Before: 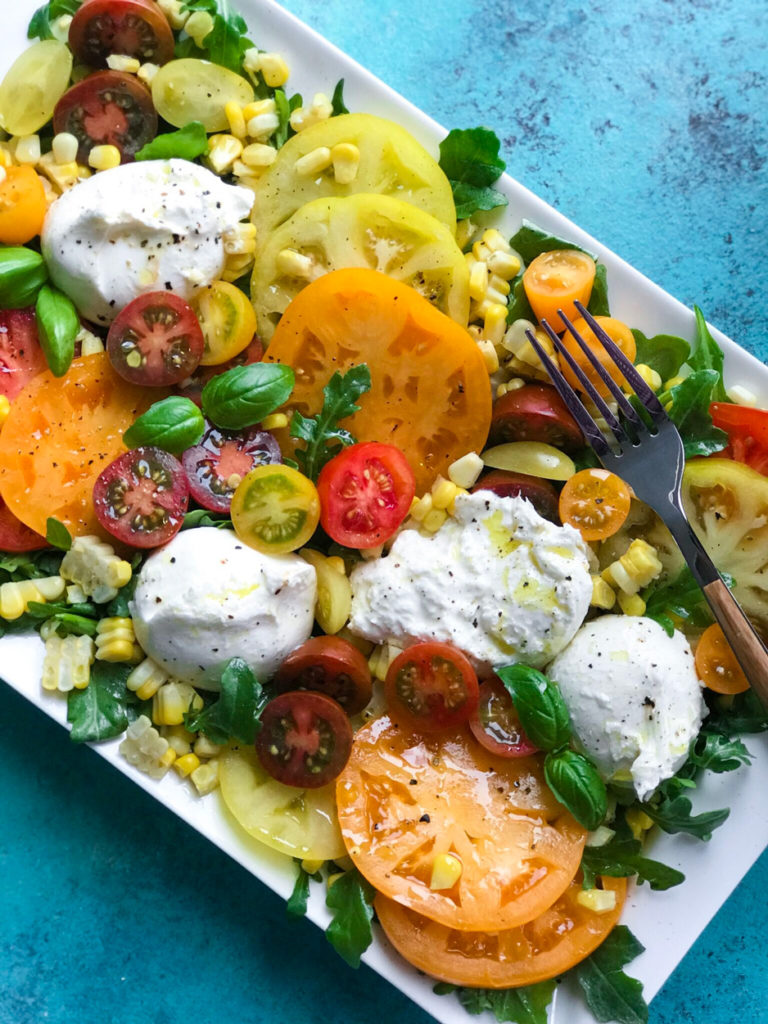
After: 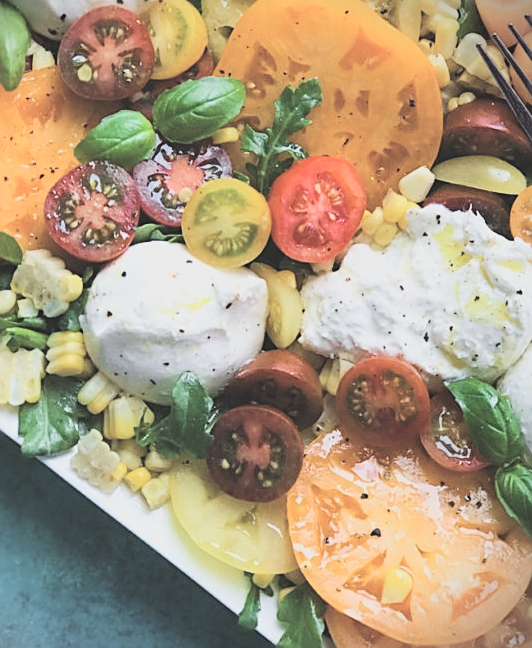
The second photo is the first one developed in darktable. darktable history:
crop: left 6.482%, top 27.972%, right 24.227%, bottom 8.668%
contrast brightness saturation: contrast -0.263, saturation -0.428
sharpen: on, module defaults
exposure: black level correction -0.015, exposure -0.525 EV, compensate highlight preservation false
shadows and highlights: shadows 20.92, highlights -35.64, soften with gaussian
vignetting: fall-off start 91.87%, center (-0.124, -0.003), dithering 8-bit output
tone curve: curves: ch0 [(0, 0) (0.004, 0) (0.133, 0.071) (0.325, 0.456) (0.832, 0.957) (1, 1)], color space Lab, linked channels, preserve colors none
